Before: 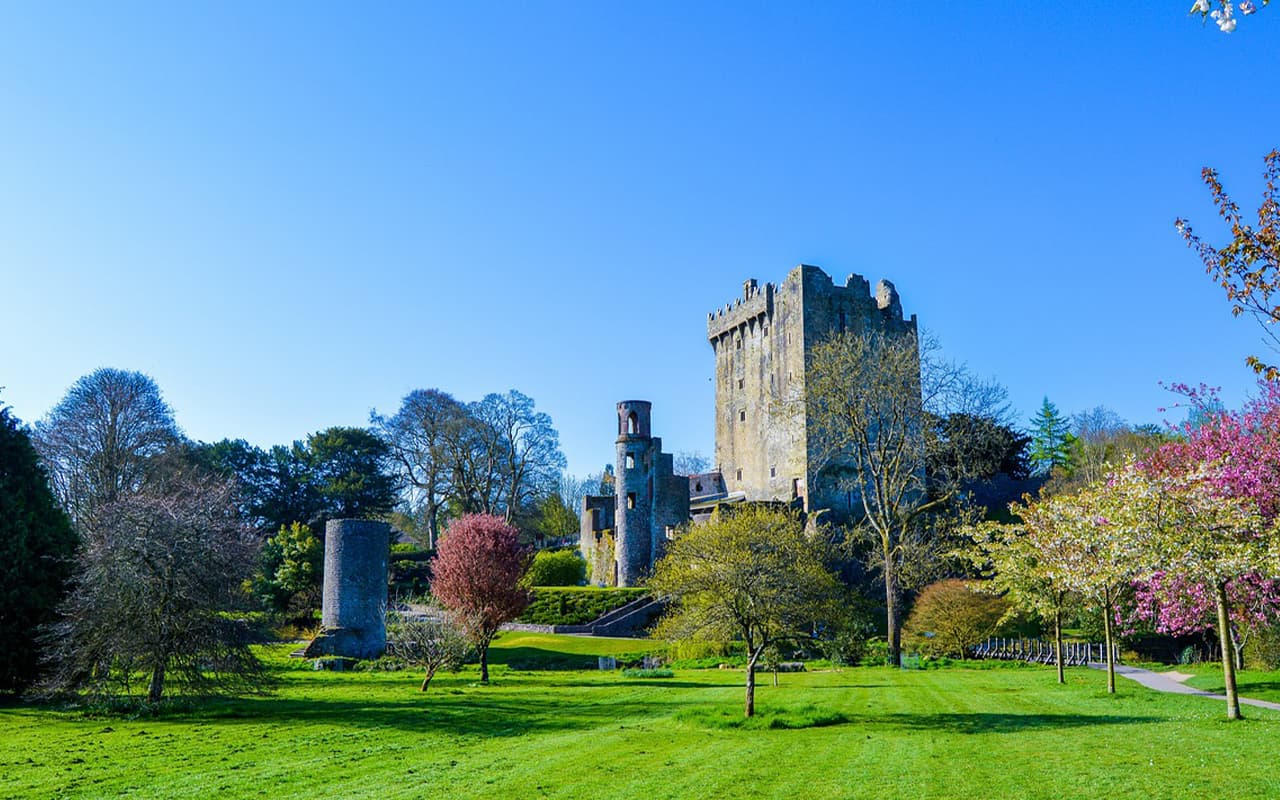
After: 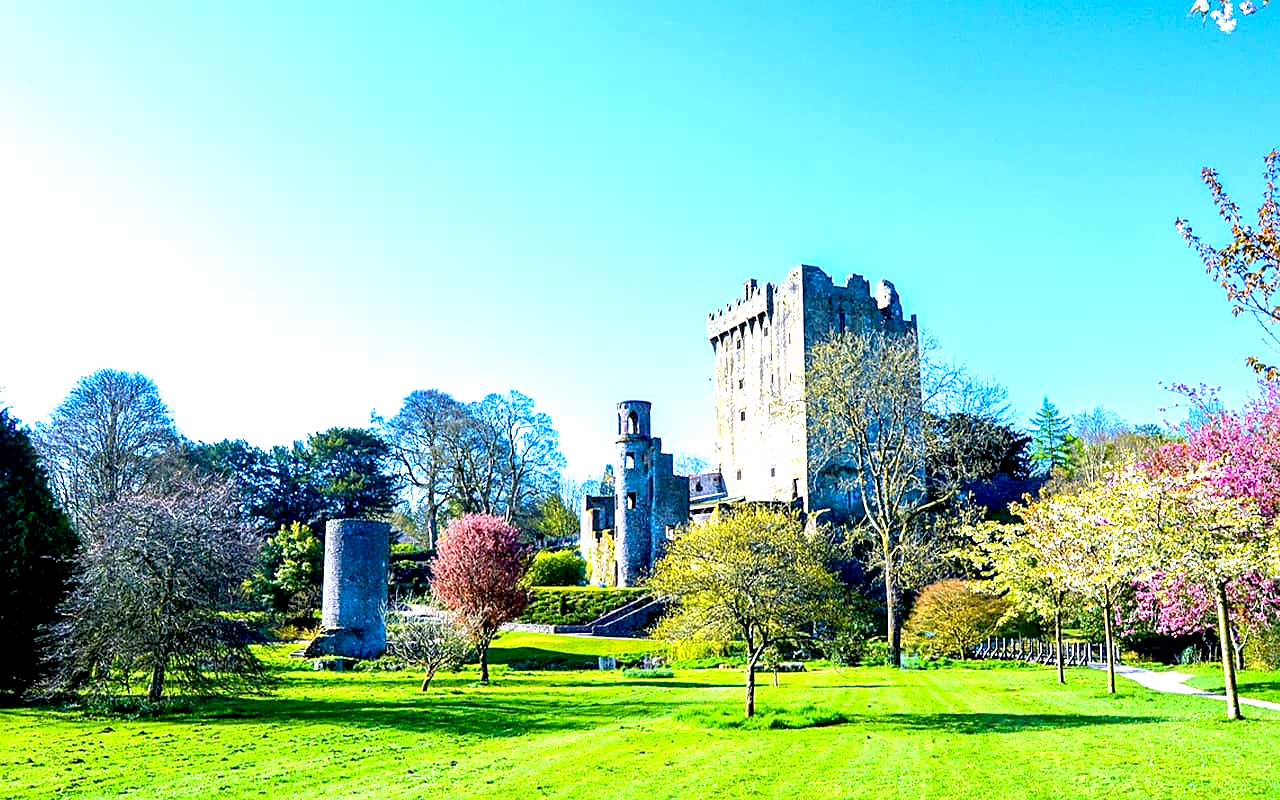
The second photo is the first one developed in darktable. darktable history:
sharpen: radius 2.138, amount 0.377, threshold 0.172
exposure: black level correction 0.009, exposure 1.421 EV, compensate highlight preservation false
